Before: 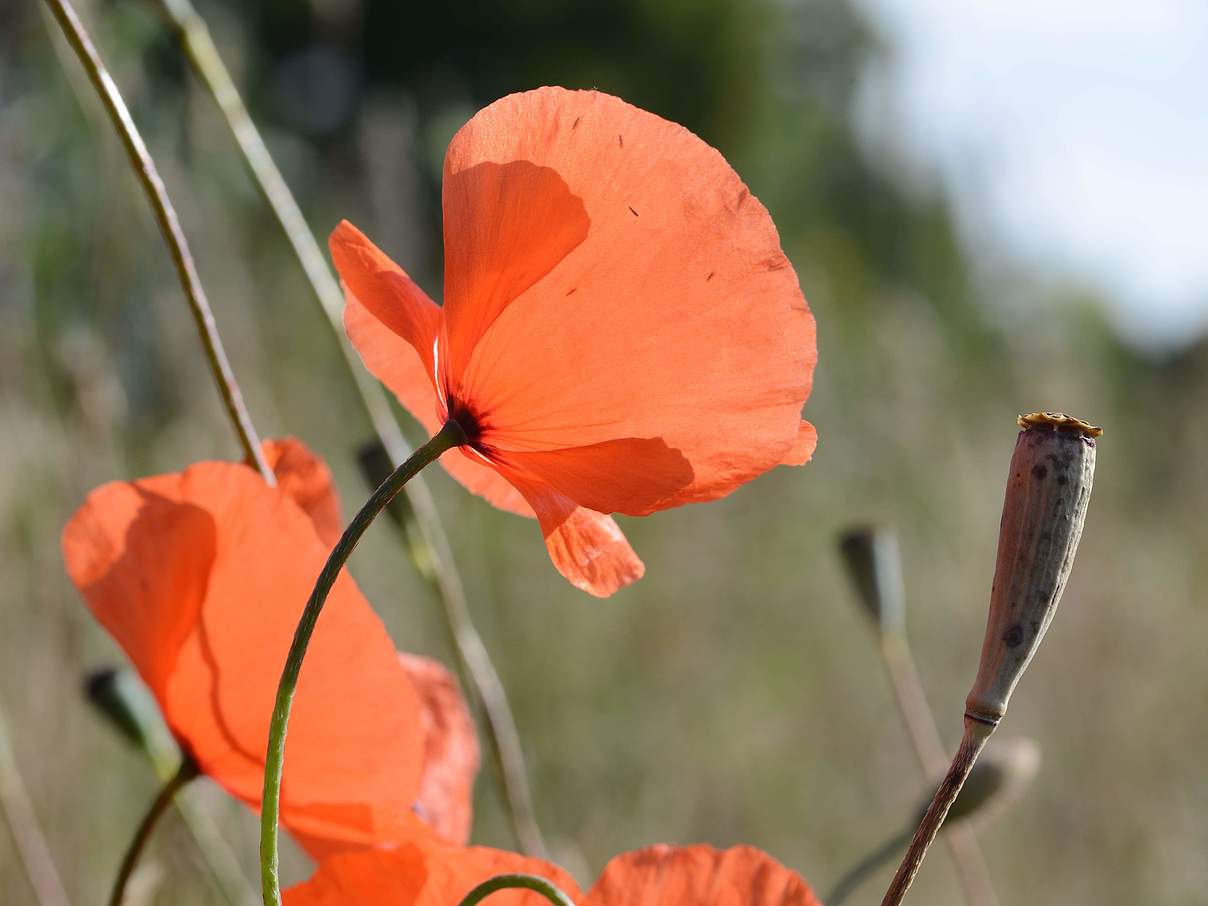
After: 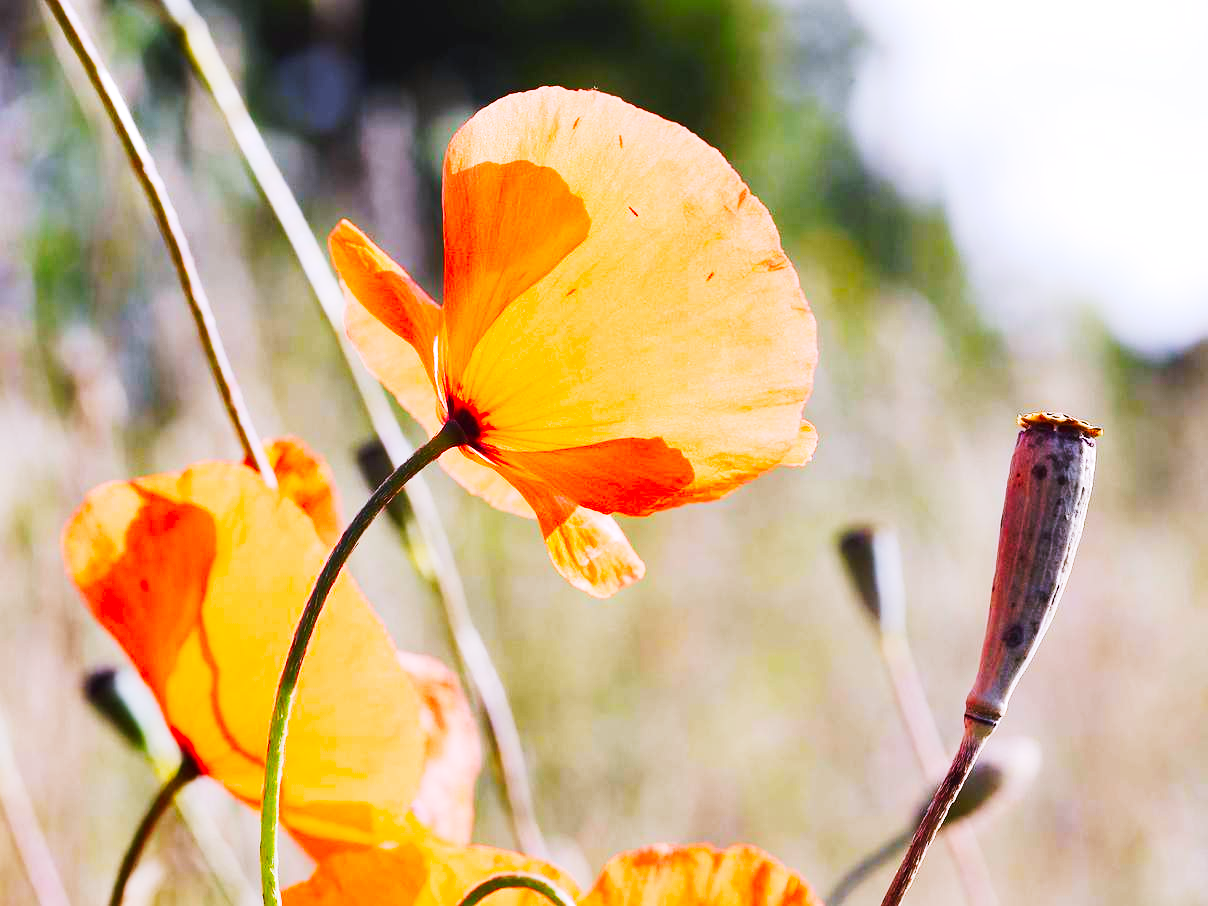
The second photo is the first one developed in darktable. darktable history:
exposure: exposure -0.072 EV, compensate highlight preservation false
color balance: lift [1, 1.001, 0.999, 1.001], gamma [1, 1.004, 1.007, 0.993], gain [1, 0.991, 0.987, 1.013], contrast 10%, output saturation 120%
white balance: red 1.042, blue 1.17
tone curve: curves: ch0 [(0, 0) (0.003, 0.004) (0.011, 0.015) (0.025, 0.034) (0.044, 0.061) (0.069, 0.095) (0.1, 0.137) (0.136, 0.186) (0.177, 0.243) (0.224, 0.307) (0.277, 0.416) (0.335, 0.533) (0.399, 0.641) (0.468, 0.748) (0.543, 0.829) (0.623, 0.886) (0.709, 0.924) (0.801, 0.951) (0.898, 0.975) (1, 1)], preserve colors none
